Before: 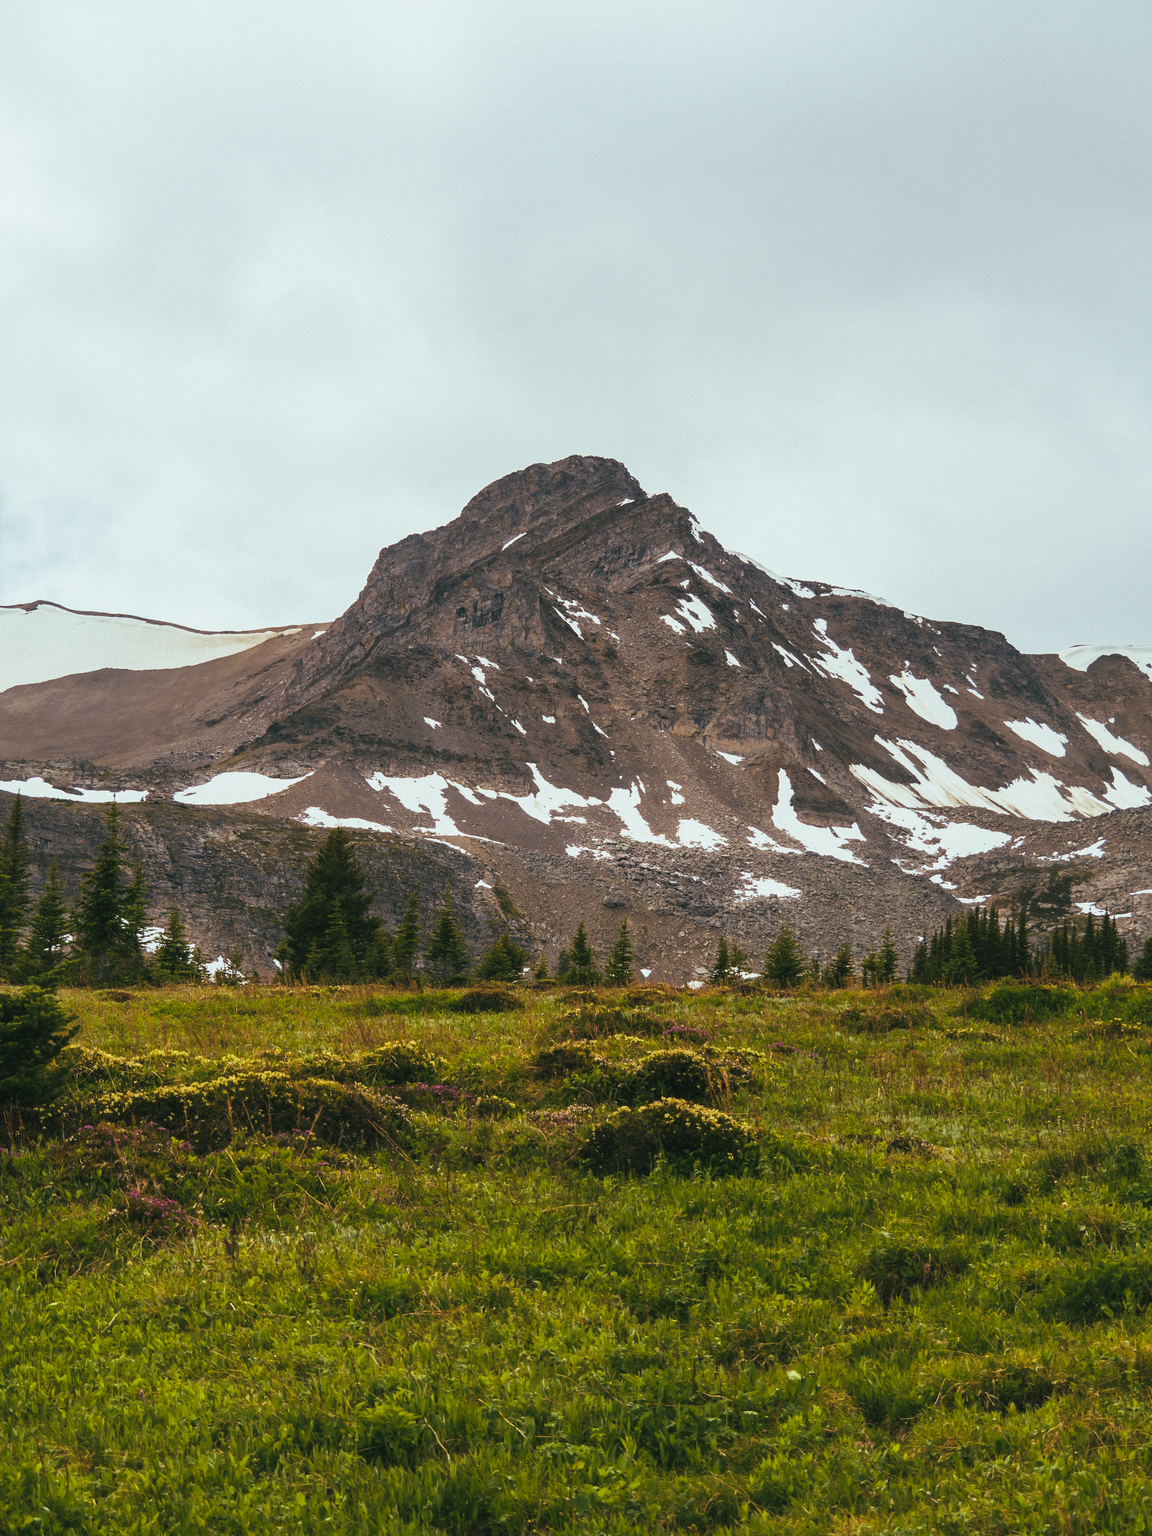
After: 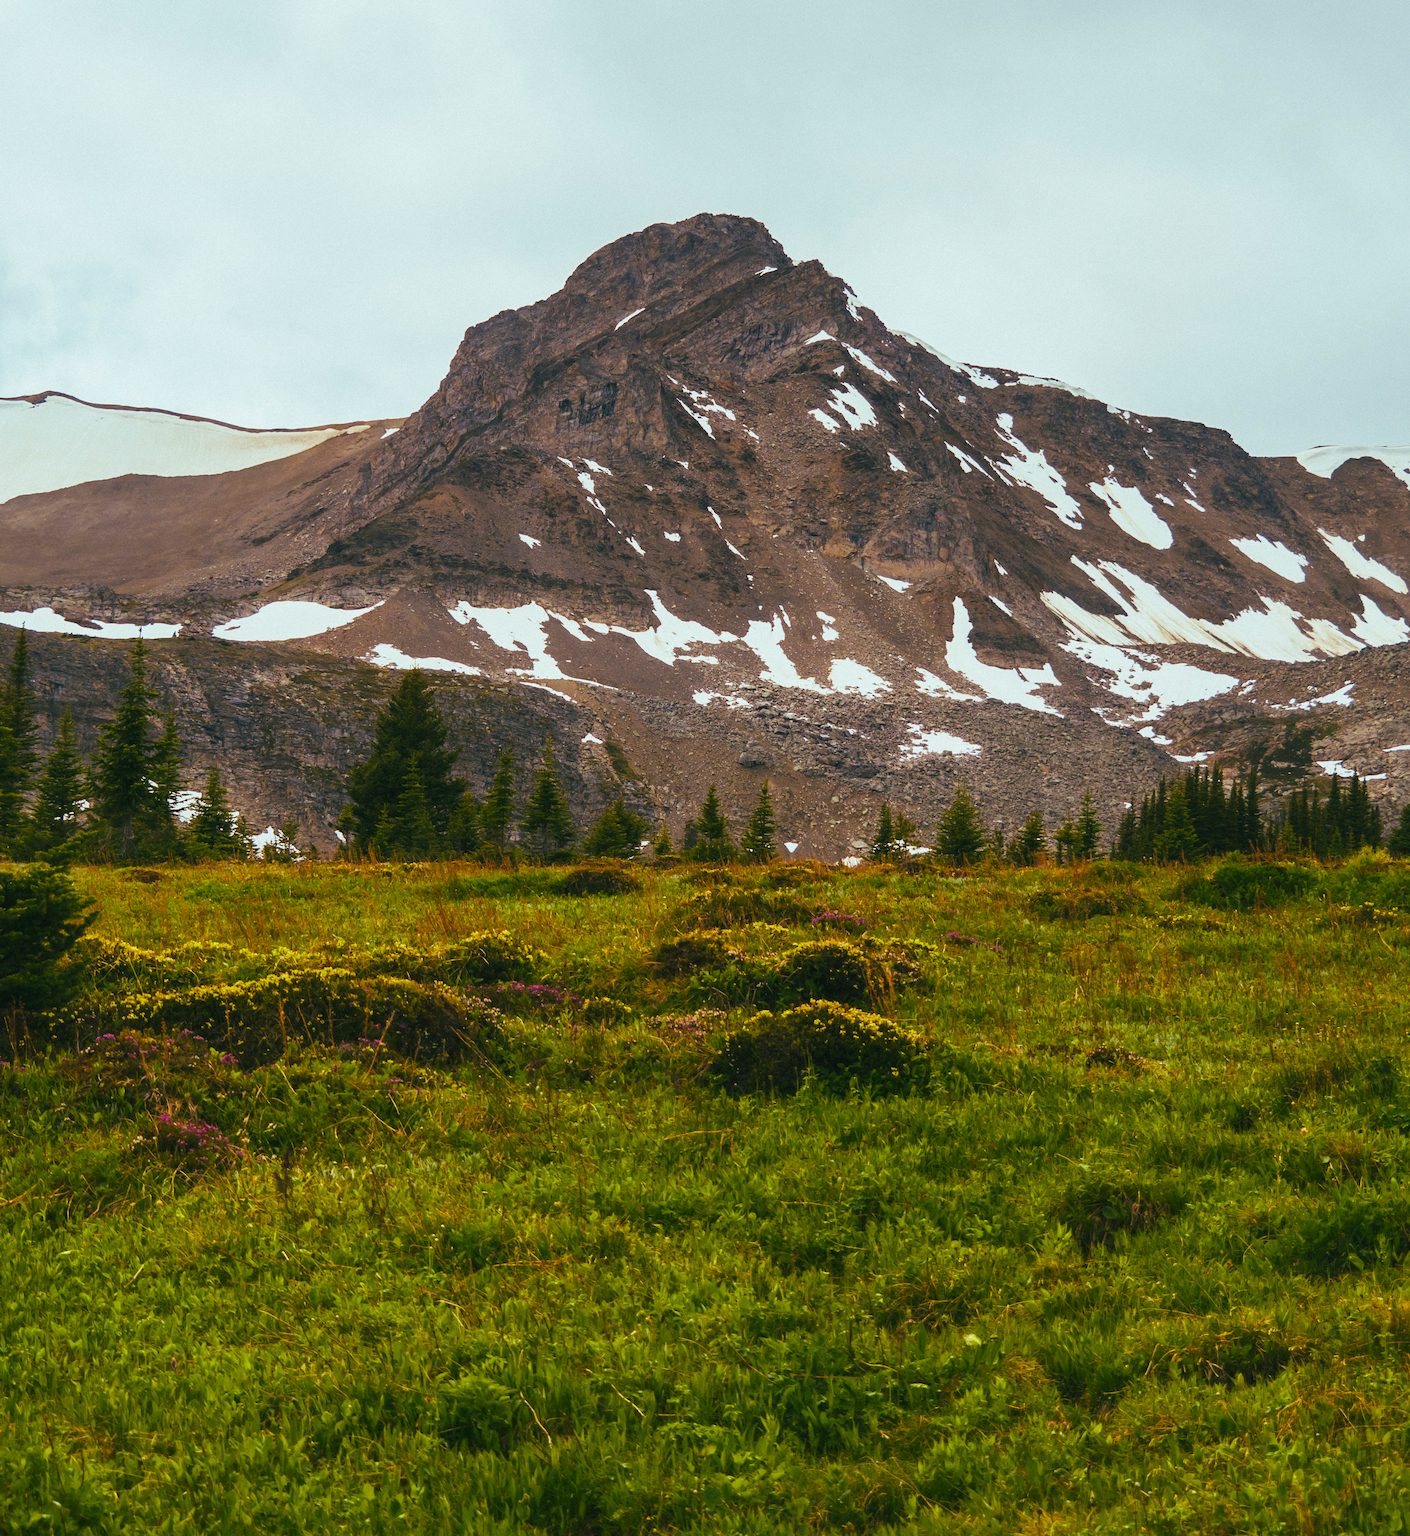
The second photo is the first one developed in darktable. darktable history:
crop and rotate: top 18.334%
contrast brightness saturation: brightness -0.018, saturation 0.354
